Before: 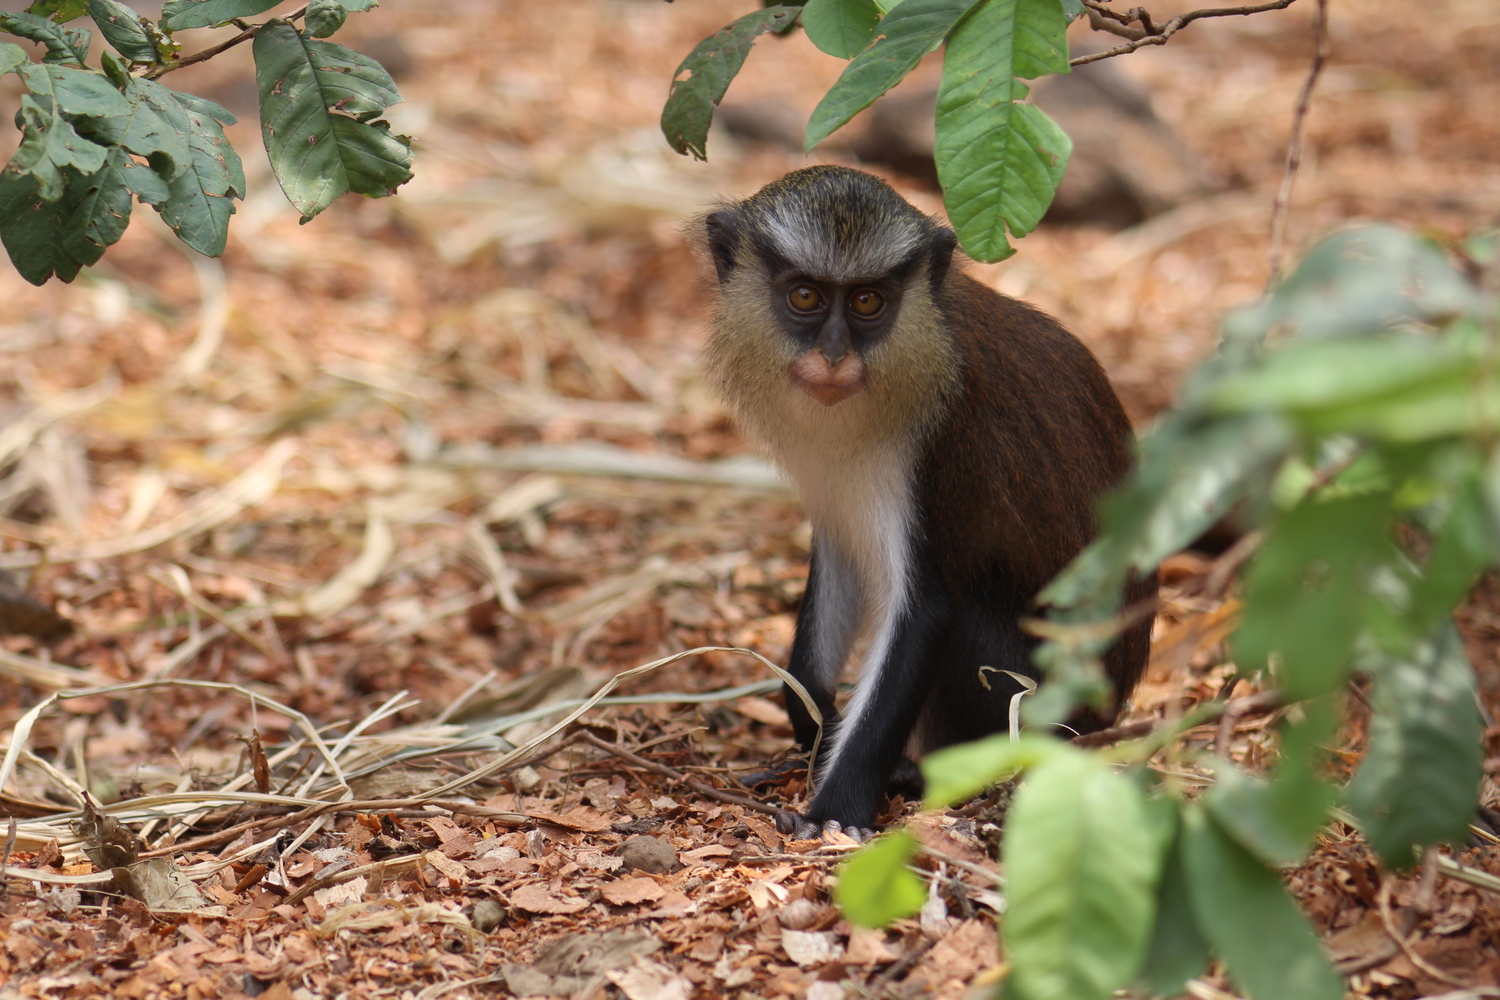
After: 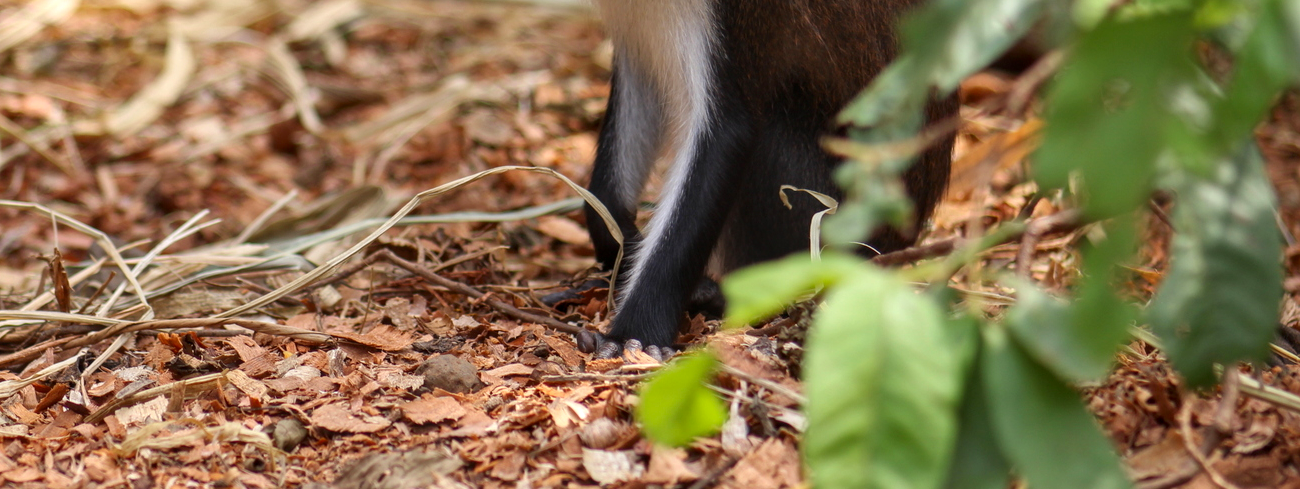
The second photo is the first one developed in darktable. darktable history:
local contrast: on, module defaults
contrast brightness saturation: contrast 0.04, saturation 0.16
shadows and highlights: shadows color adjustment 97.66%, soften with gaussian
crop and rotate: left 13.306%, top 48.129%, bottom 2.928%
